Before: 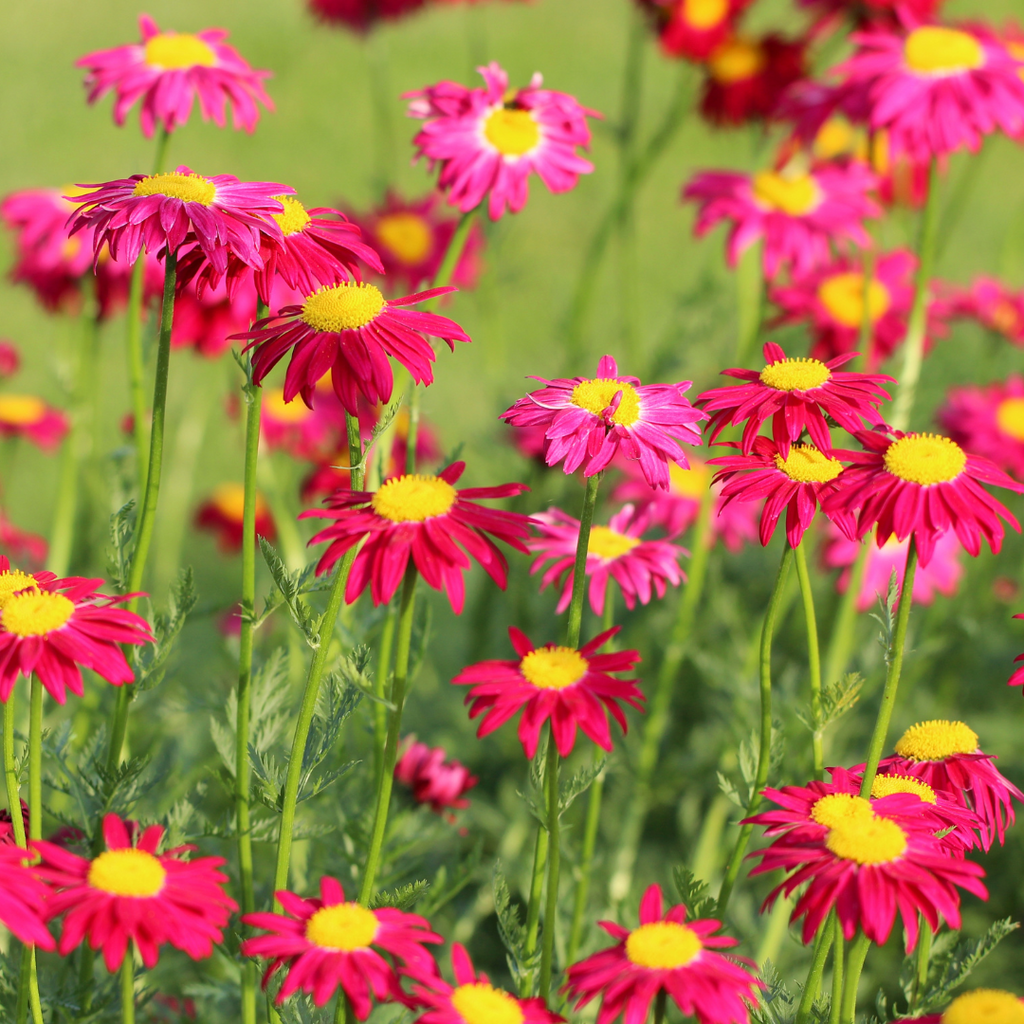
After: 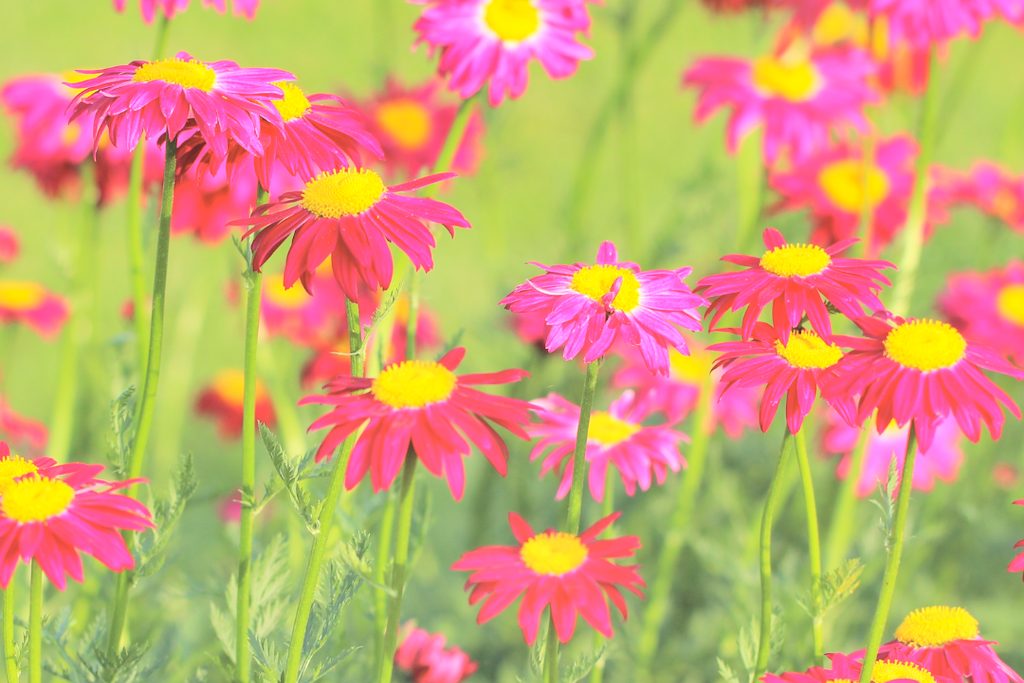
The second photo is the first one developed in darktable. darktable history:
crop: top 11.162%, bottom 22.044%
shadows and highlights: soften with gaussian
contrast brightness saturation: brightness 0.996
